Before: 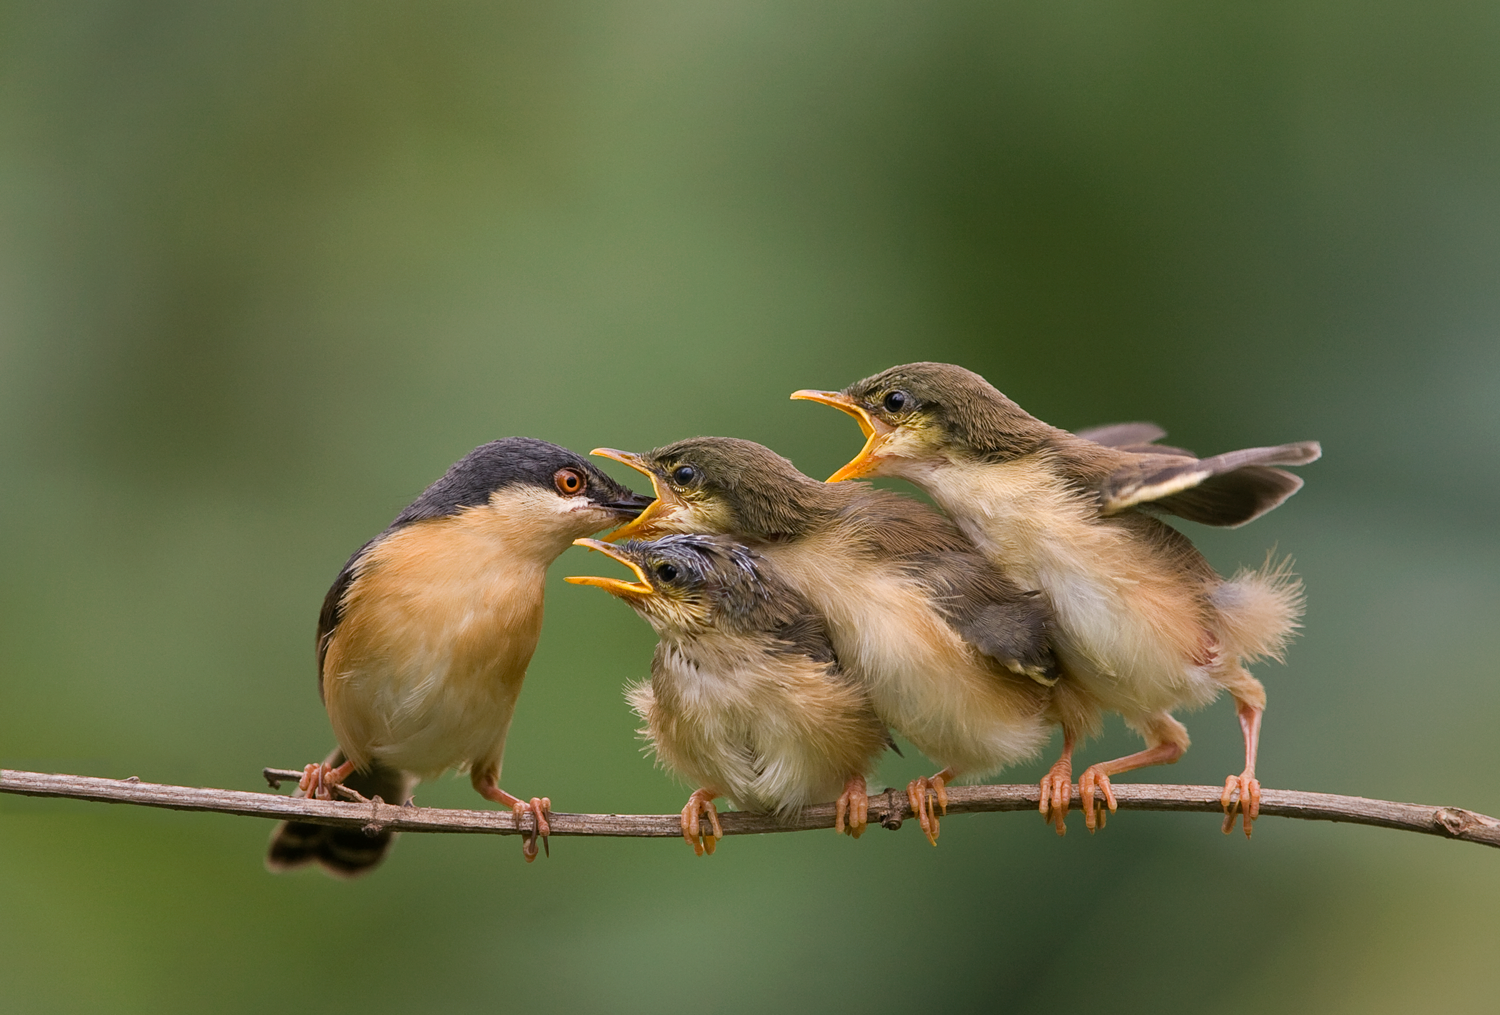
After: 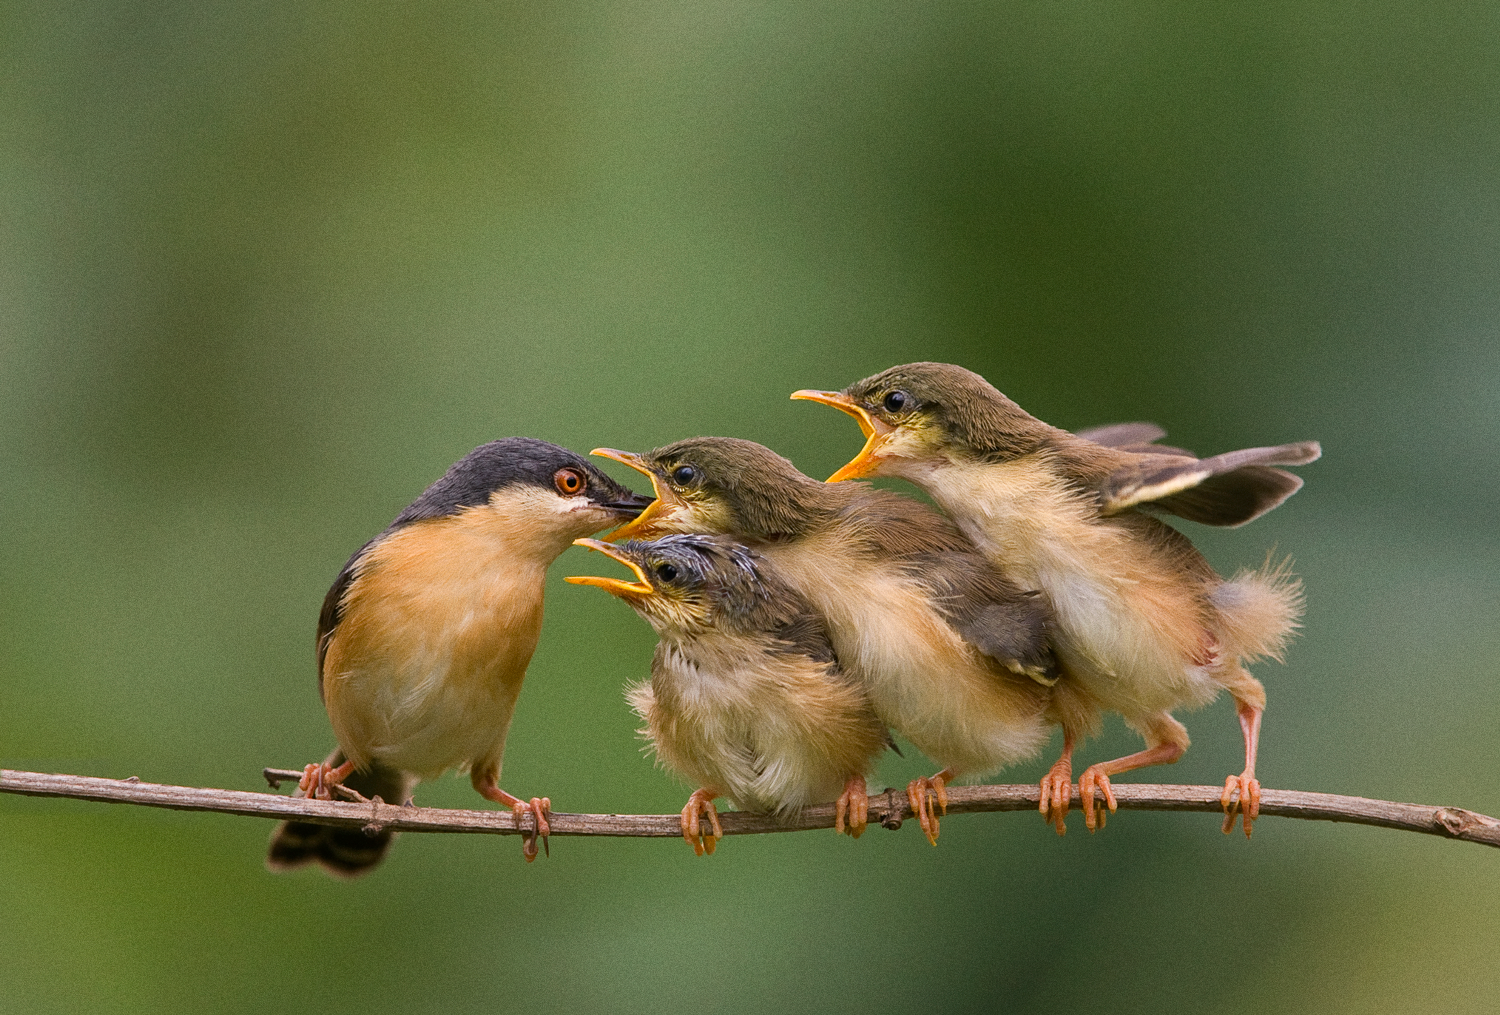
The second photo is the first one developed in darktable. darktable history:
color correction: saturation 1.11
grain: coarseness 0.09 ISO
